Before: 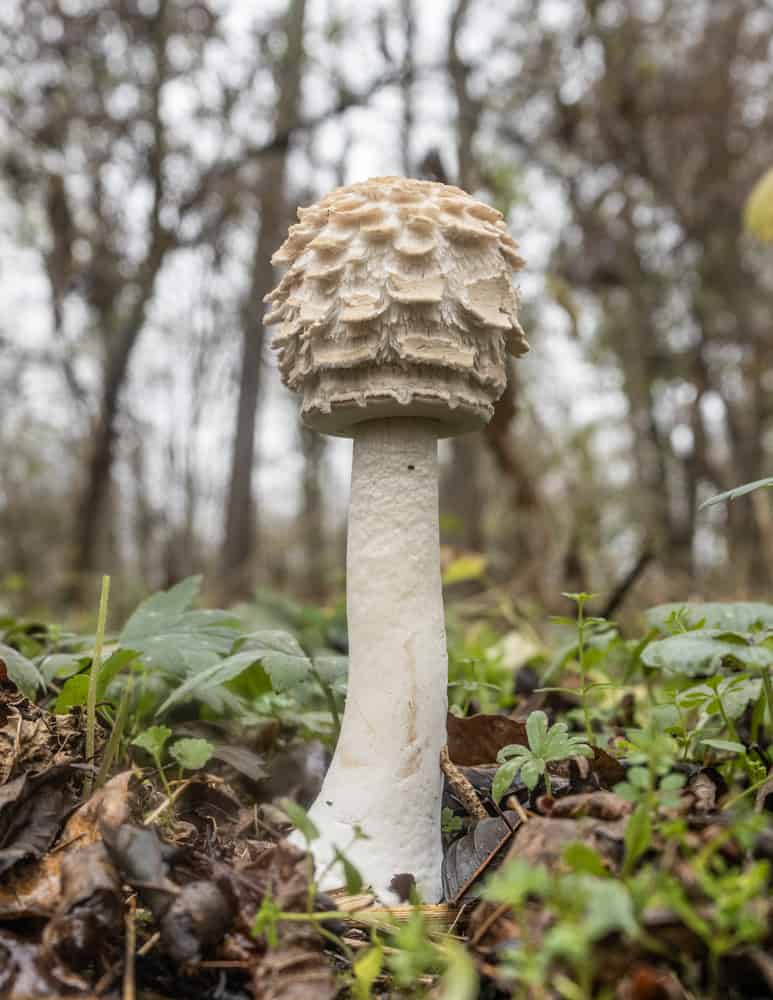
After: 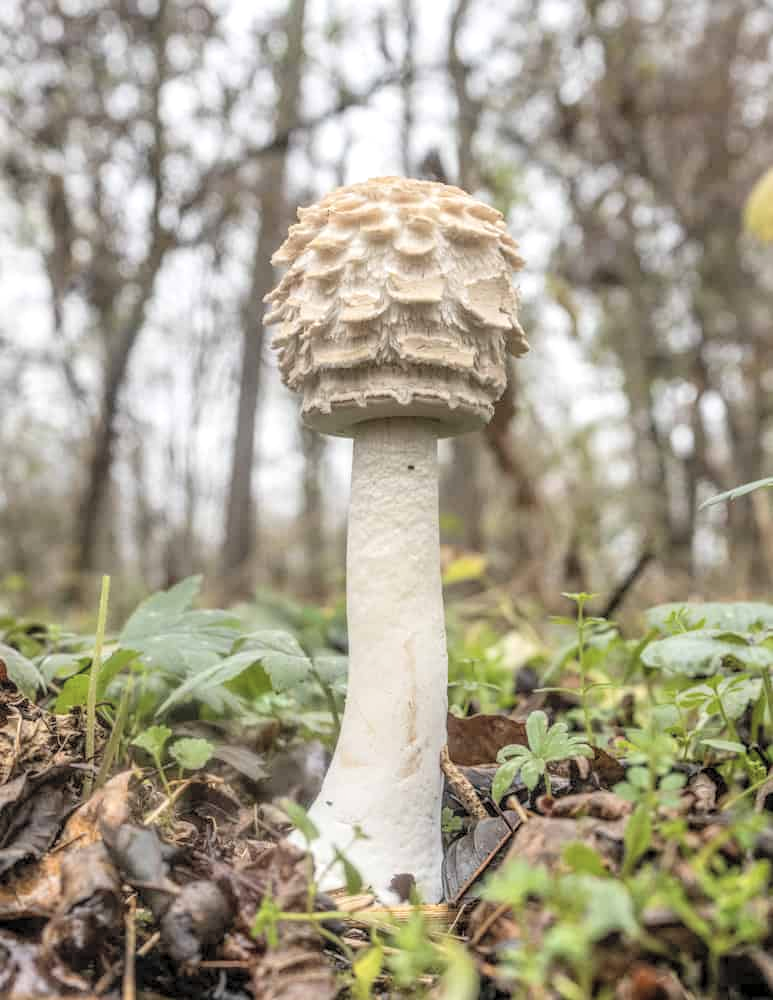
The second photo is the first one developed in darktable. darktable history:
contrast brightness saturation: brightness 0.272
local contrast: detail 130%
